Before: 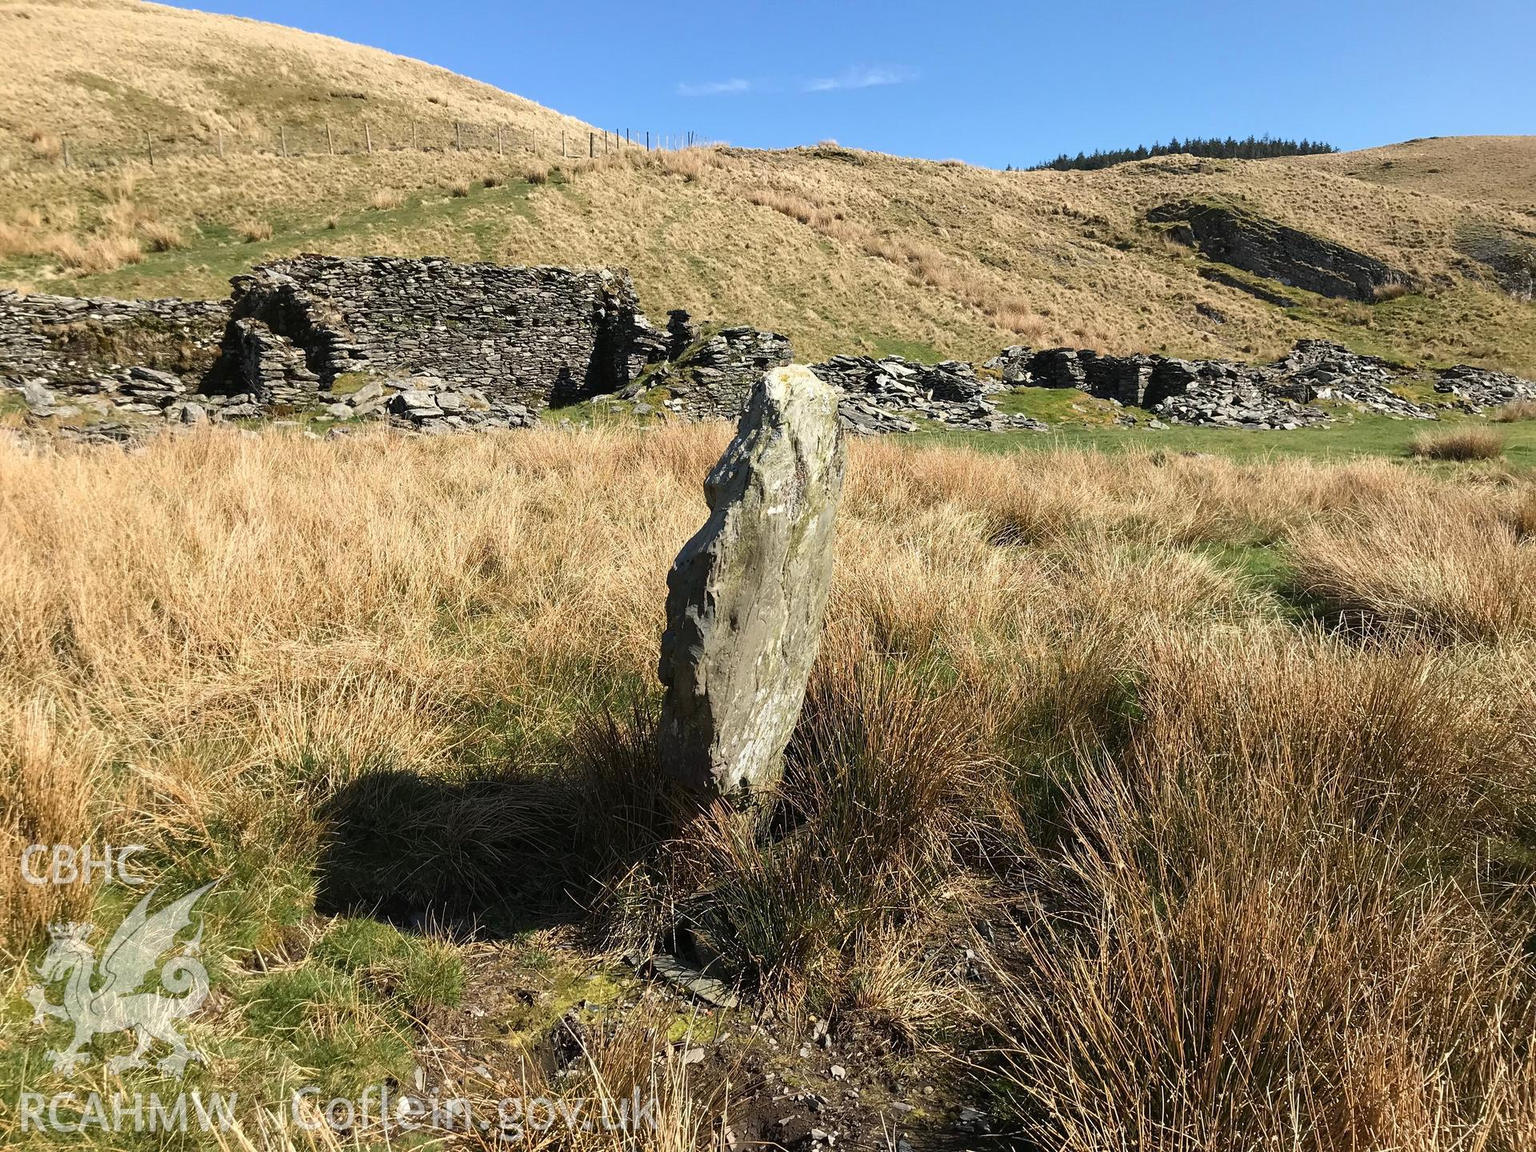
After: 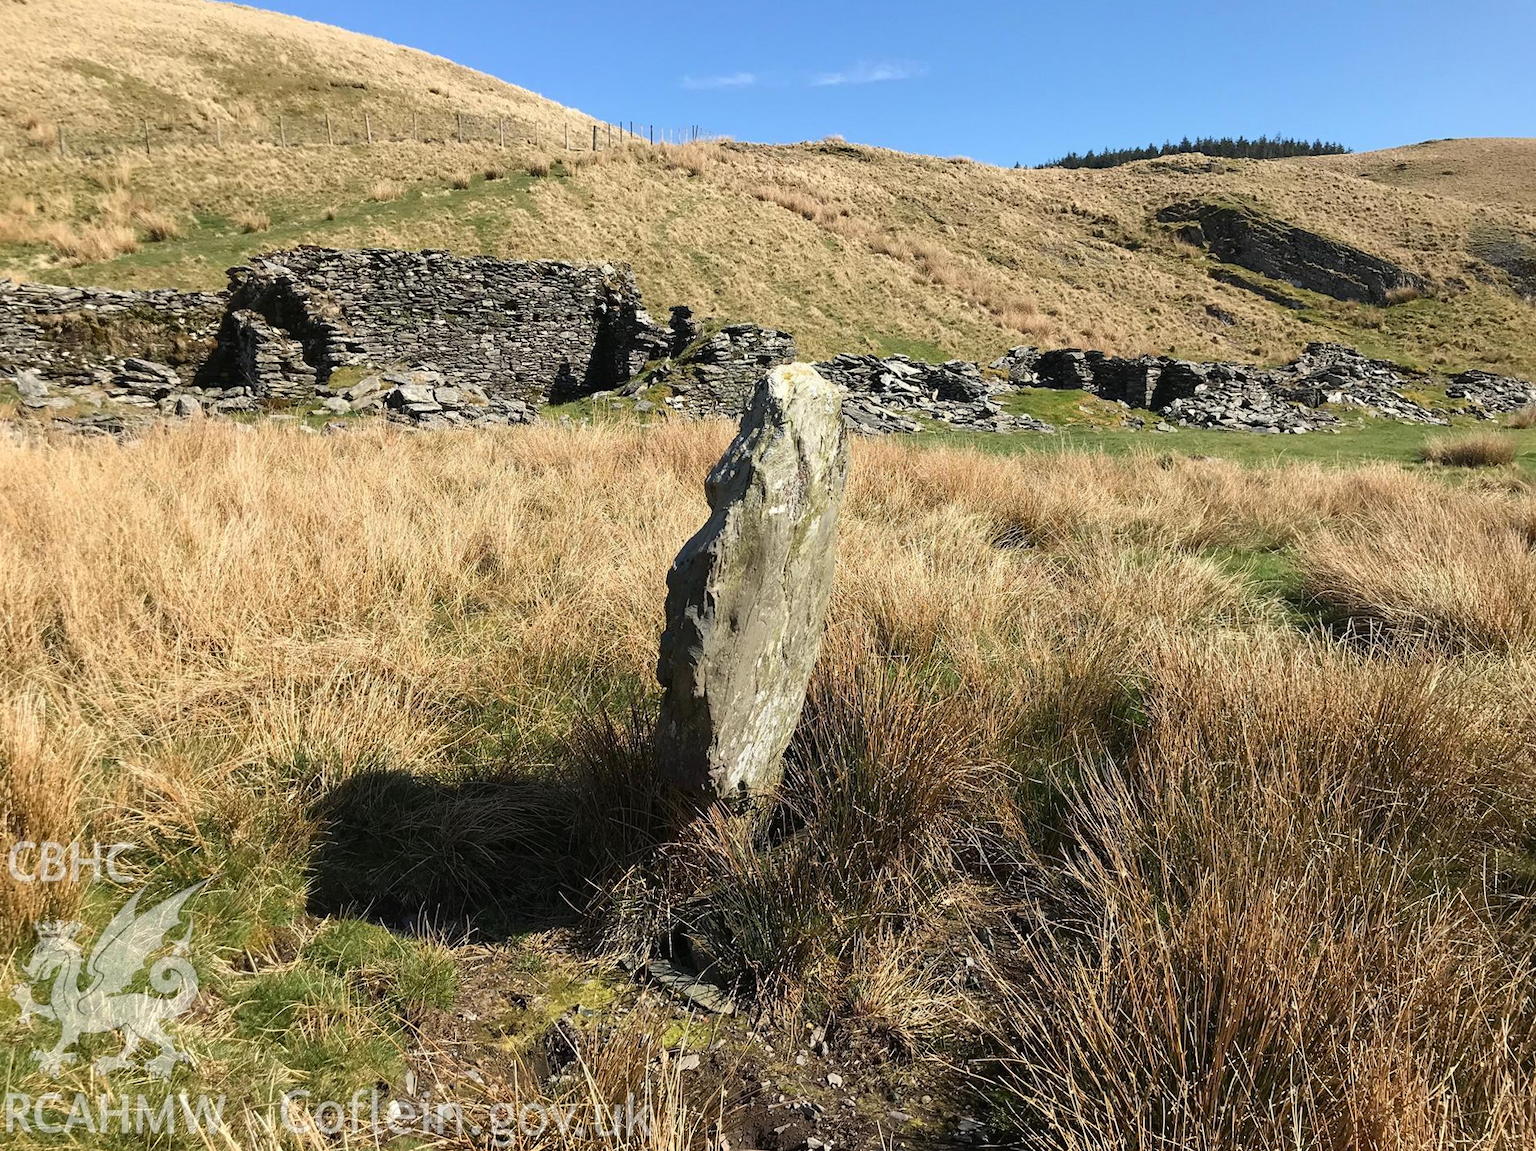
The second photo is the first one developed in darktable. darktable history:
crop and rotate: angle -0.583°
